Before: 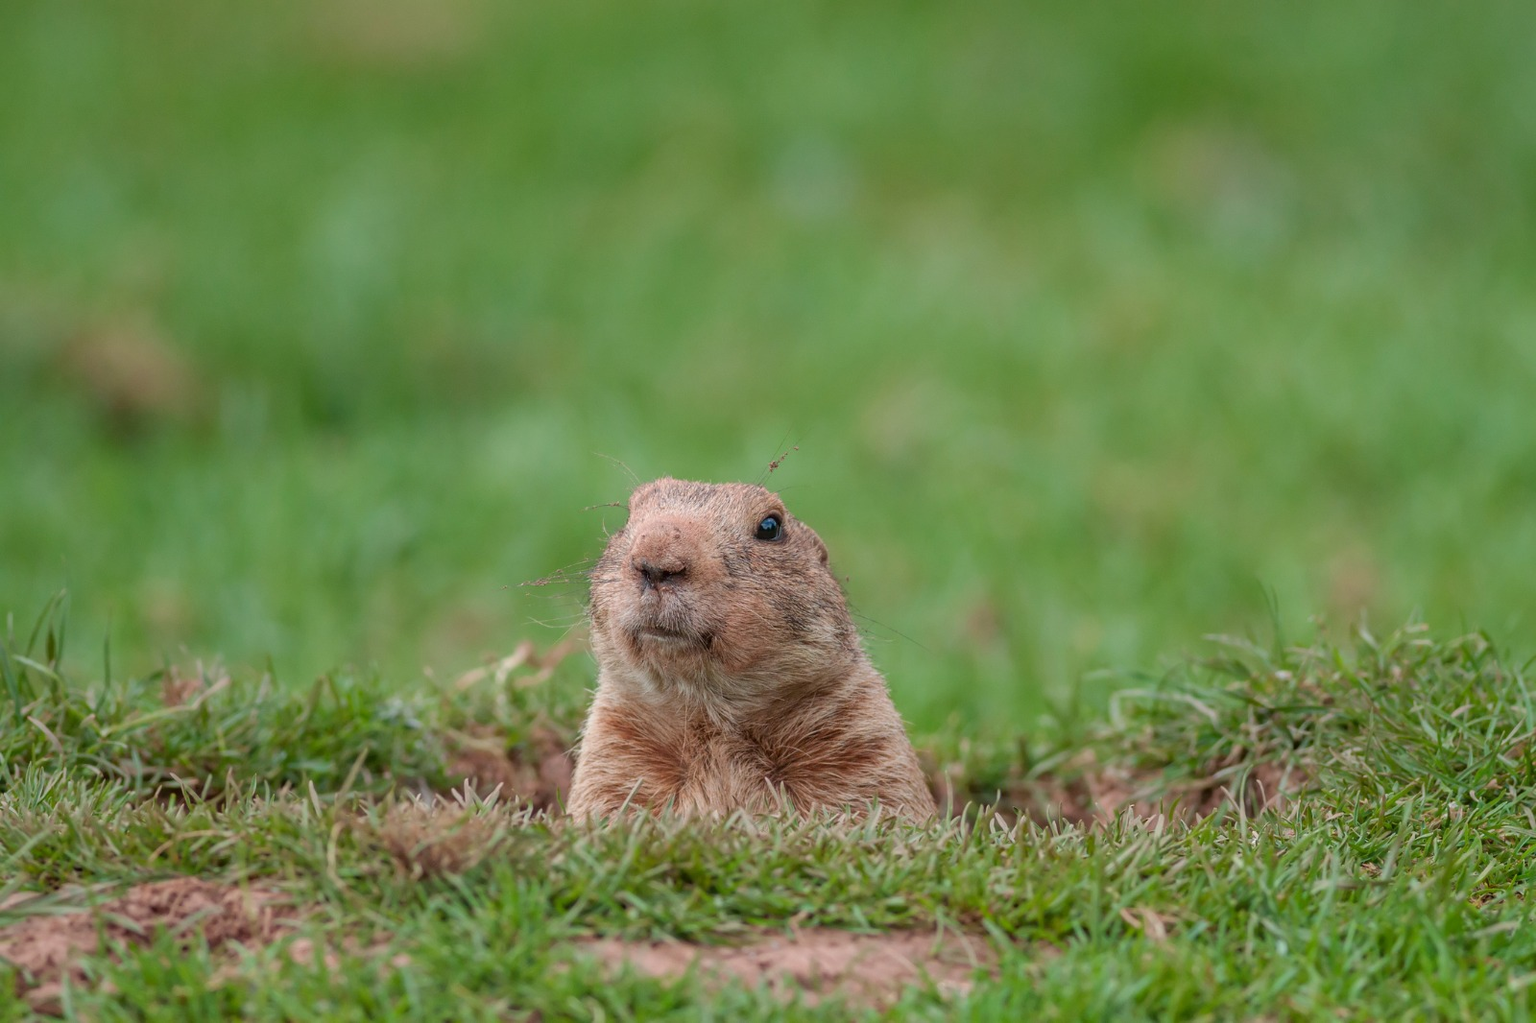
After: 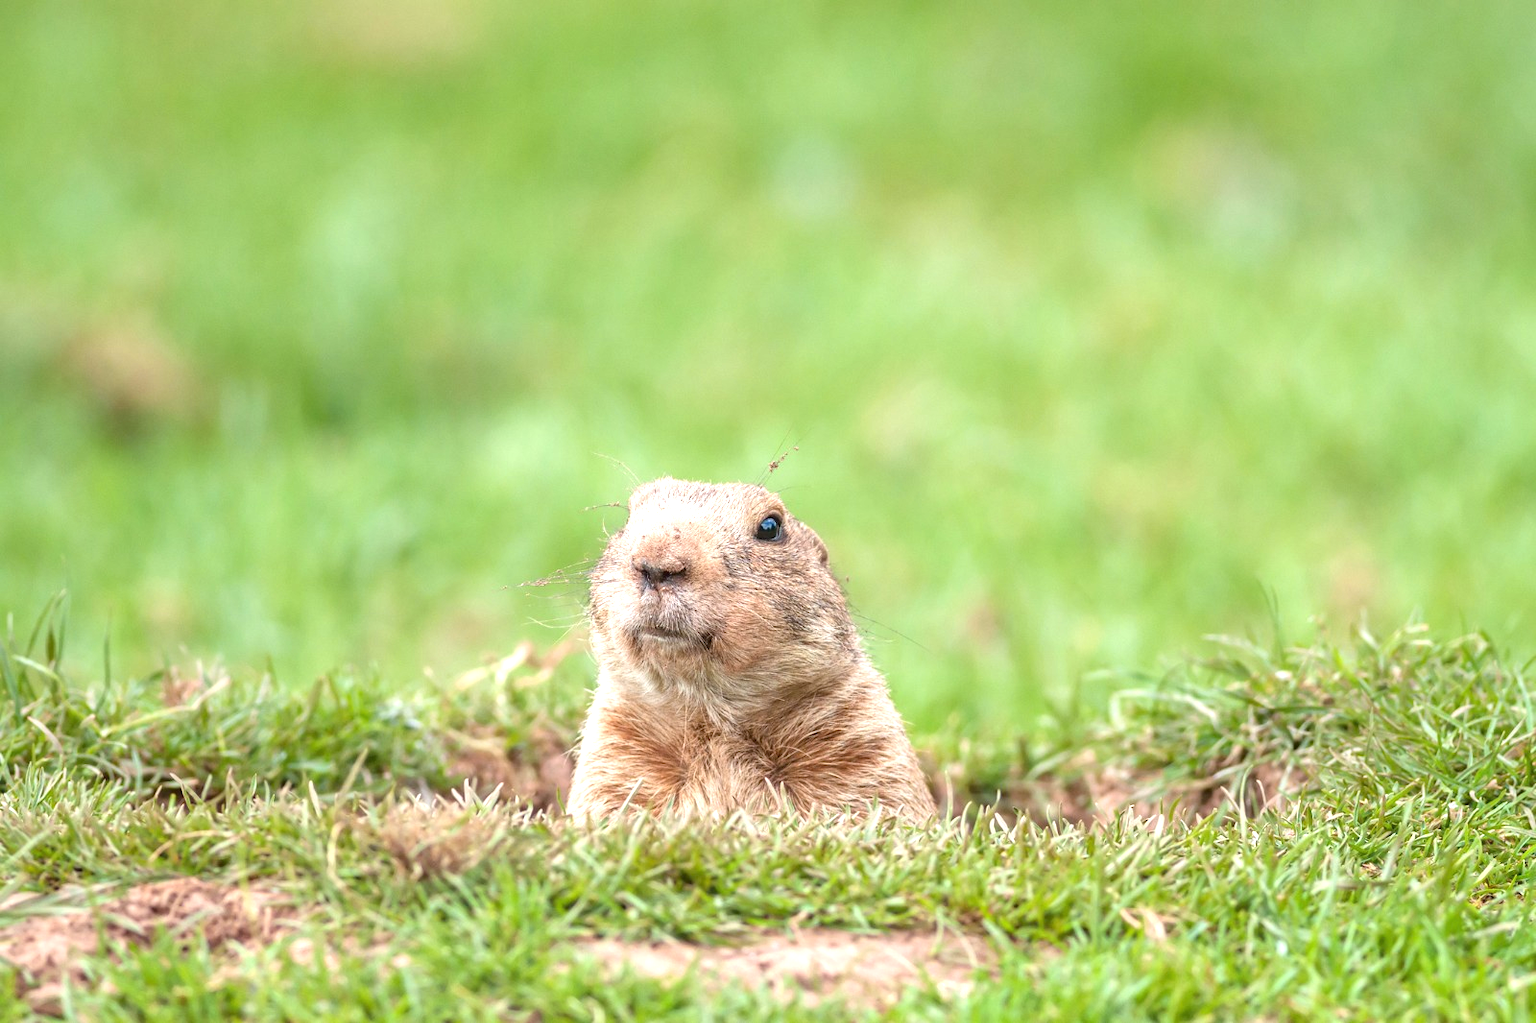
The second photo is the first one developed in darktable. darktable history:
color contrast: green-magenta contrast 0.81
exposure: black level correction 0, exposure 1.388 EV, compensate exposure bias true, compensate highlight preservation false
